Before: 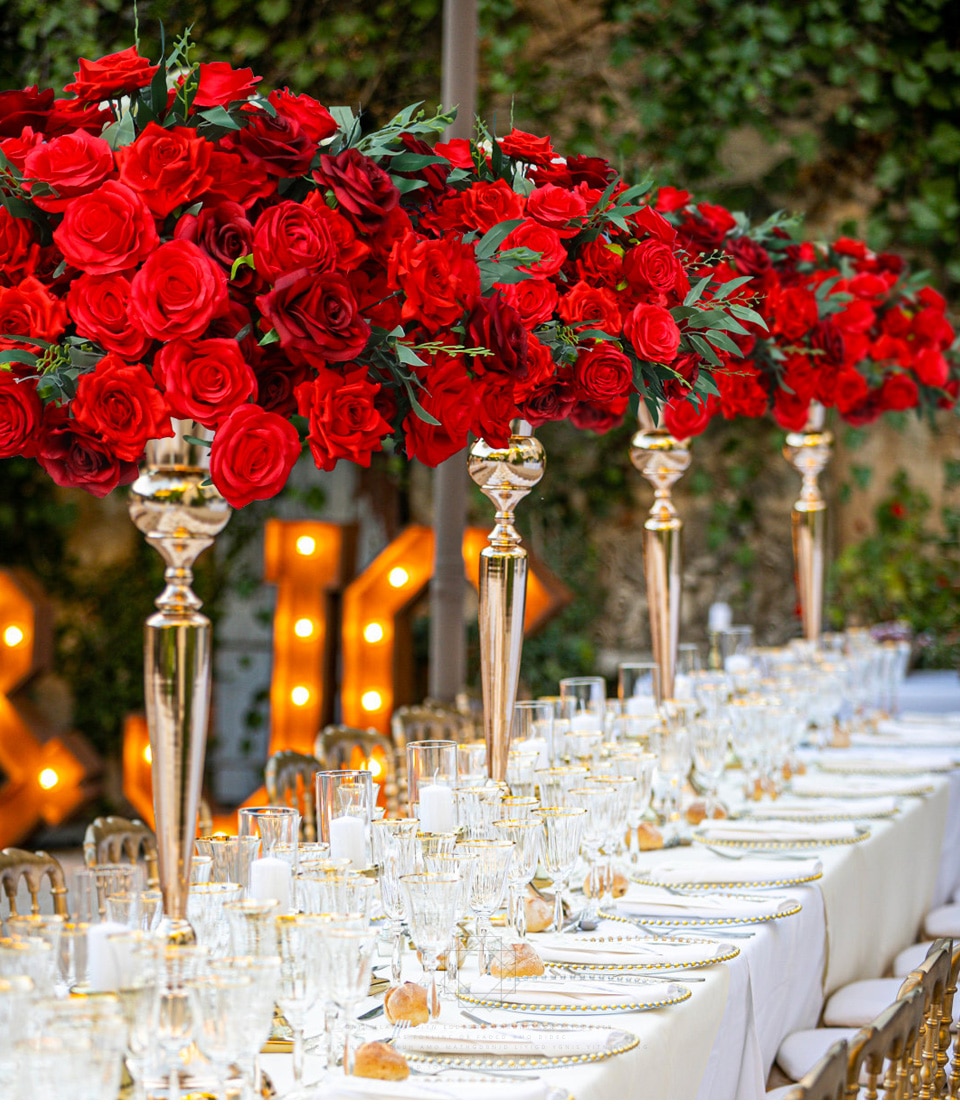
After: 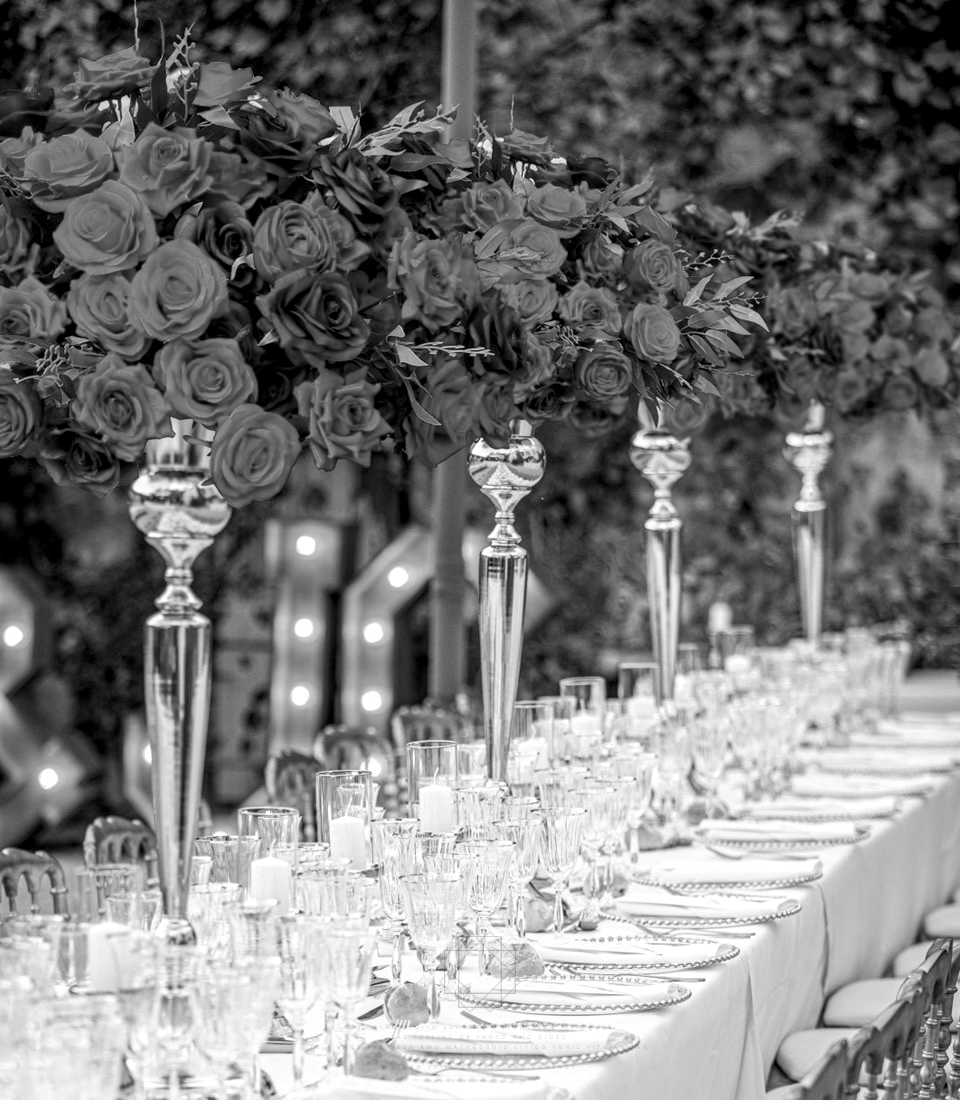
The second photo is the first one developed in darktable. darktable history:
local contrast: detail 130%
color balance rgb: perceptual saturation grading › global saturation 35%, perceptual saturation grading › highlights -30%, perceptual saturation grading › shadows 35%, perceptual brilliance grading › global brilliance 3%, perceptual brilliance grading › highlights -3%, perceptual brilliance grading › shadows 3%
white balance: emerald 1
monochrome: on, module defaults
